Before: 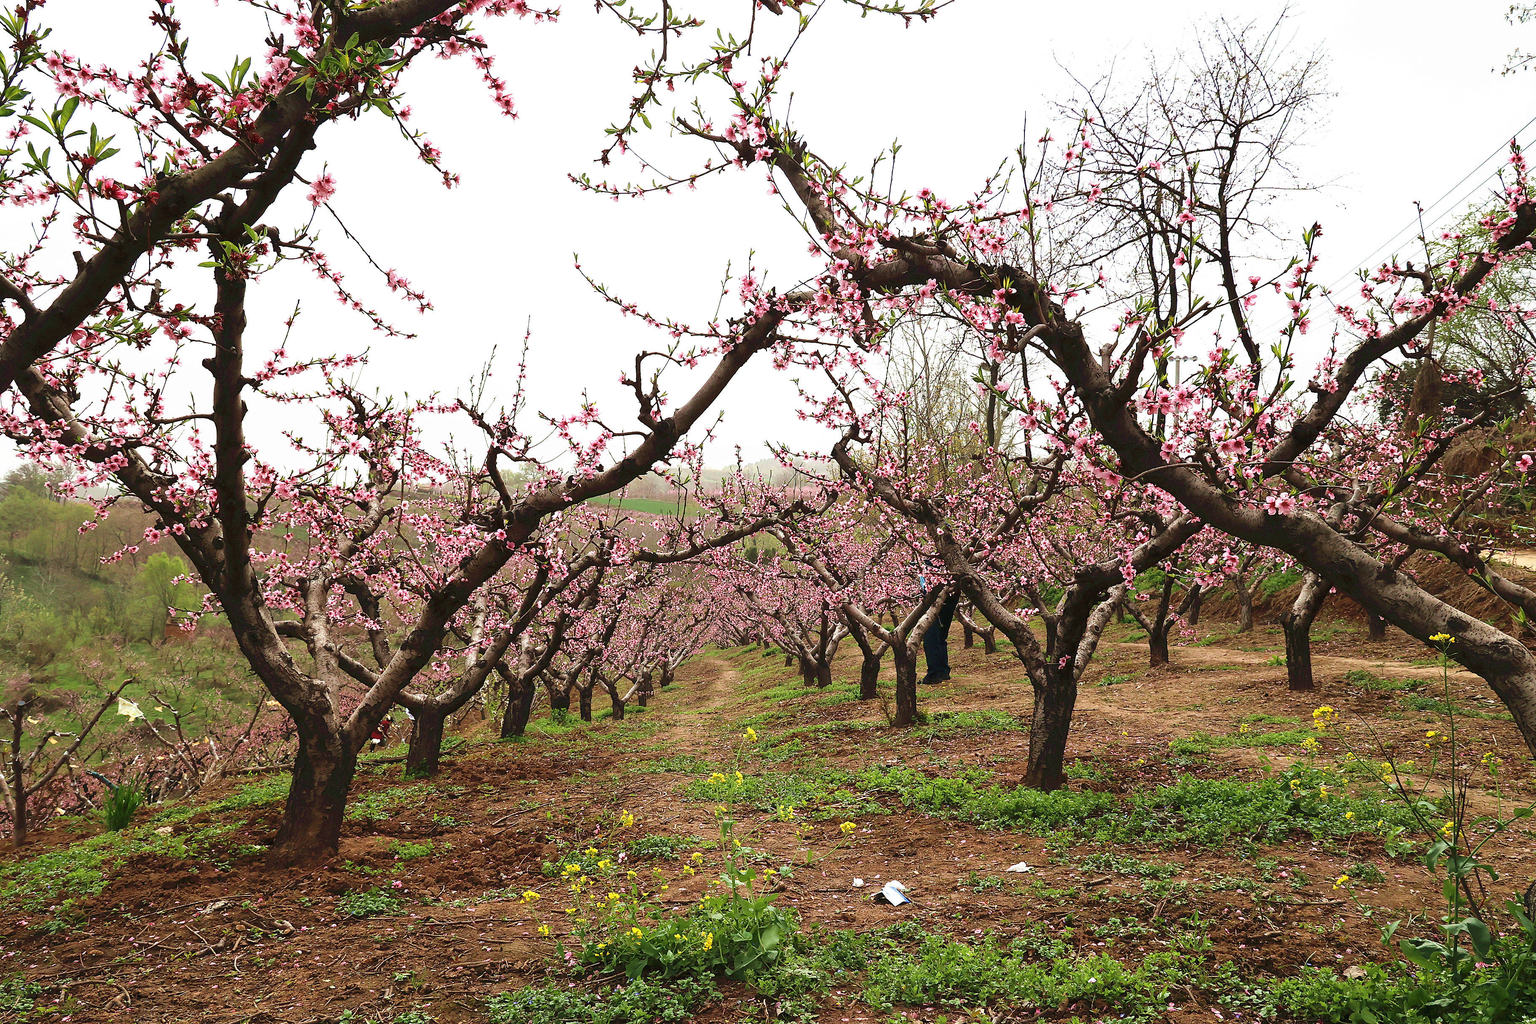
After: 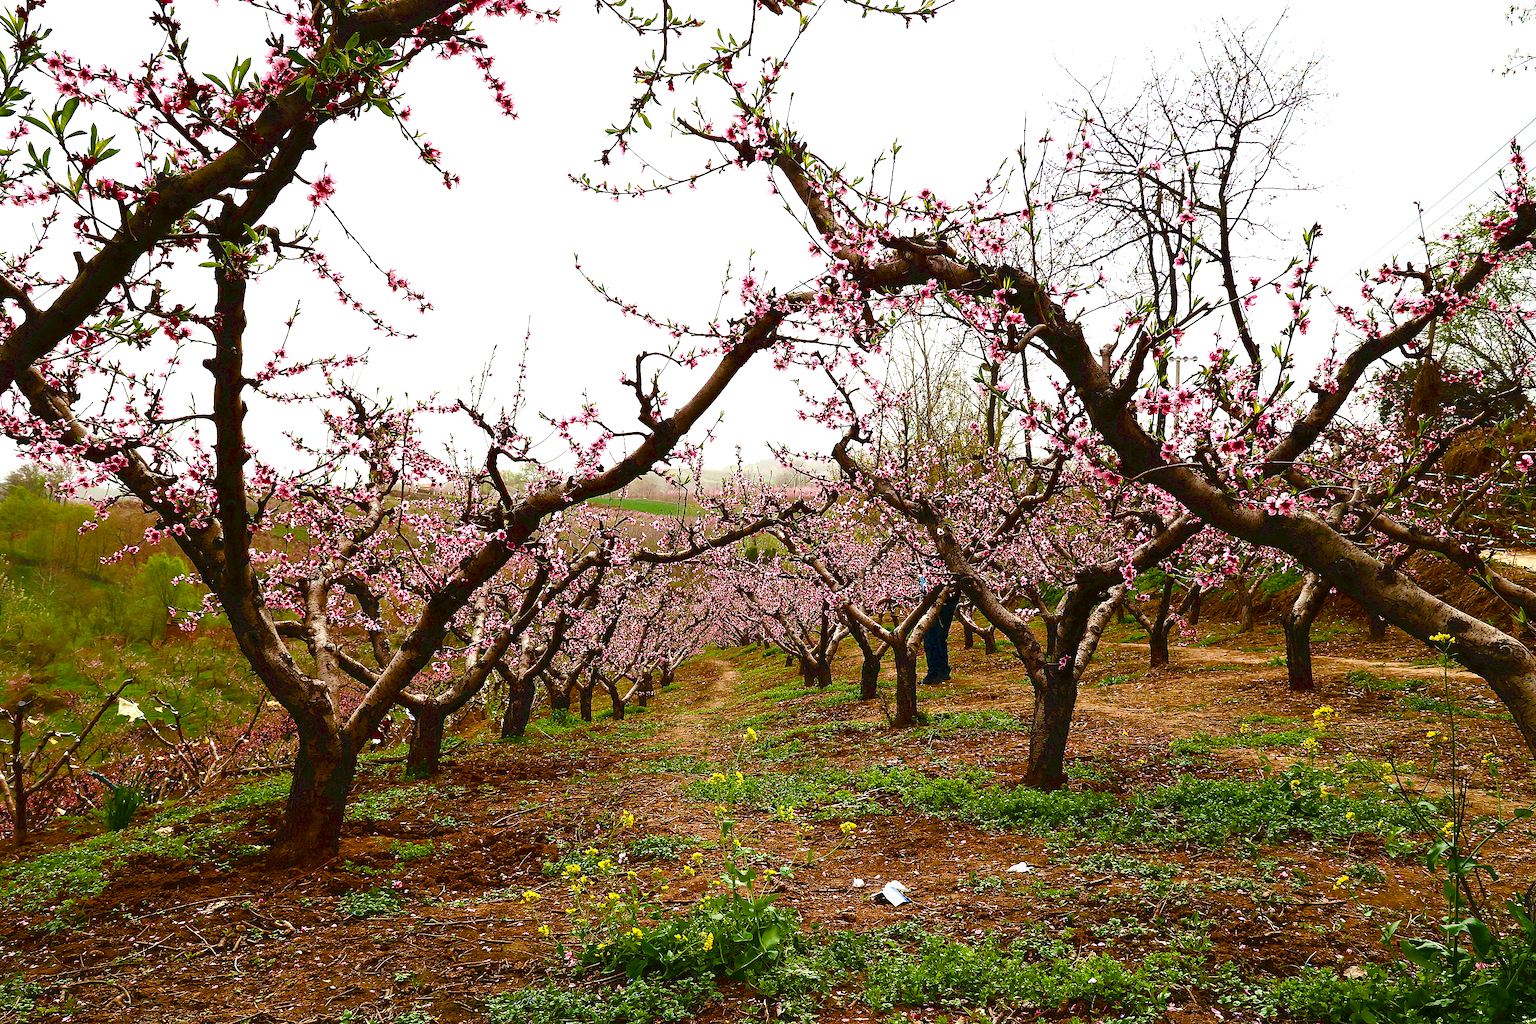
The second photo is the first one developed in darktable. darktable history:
color balance rgb: perceptual saturation grading › global saturation 56.307%, perceptual saturation grading › highlights -50.261%, perceptual saturation grading › mid-tones 39.524%, perceptual saturation grading › shadows 30.256%, perceptual brilliance grading › global brilliance 1.437%, perceptual brilliance grading › highlights 8.22%, perceptual brilliance grading › shadows -3.252%, saturation formula JzAzBz (2021)
